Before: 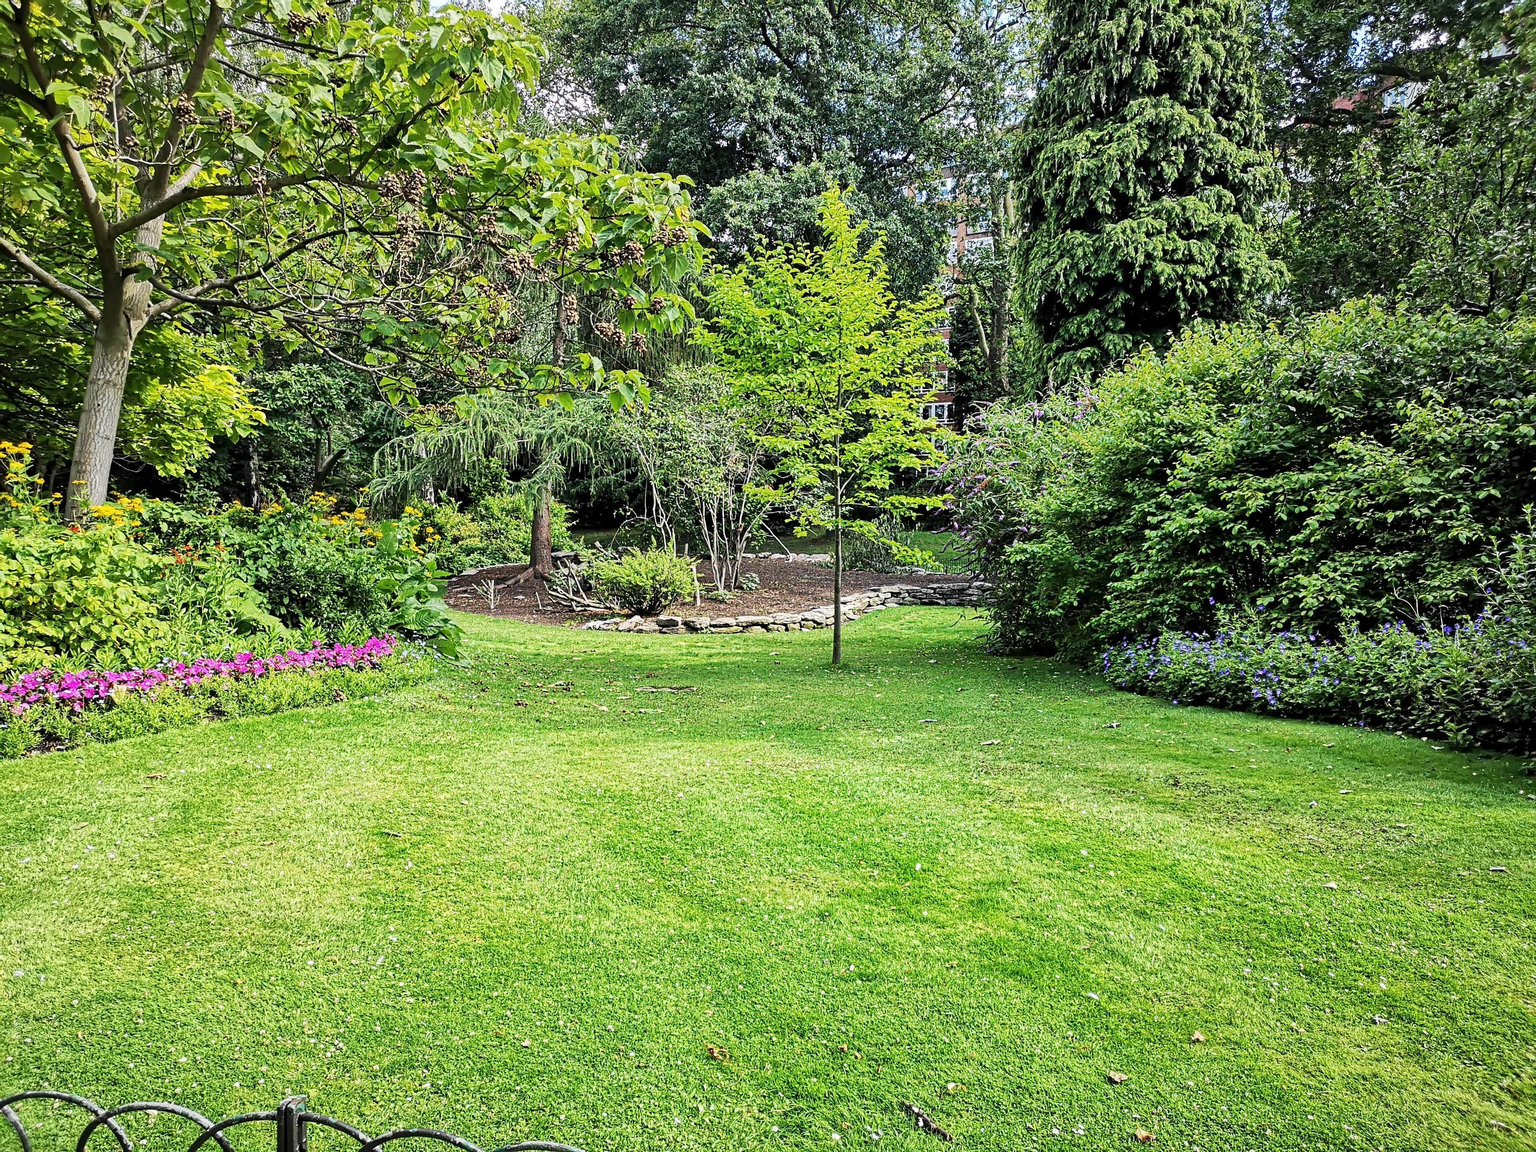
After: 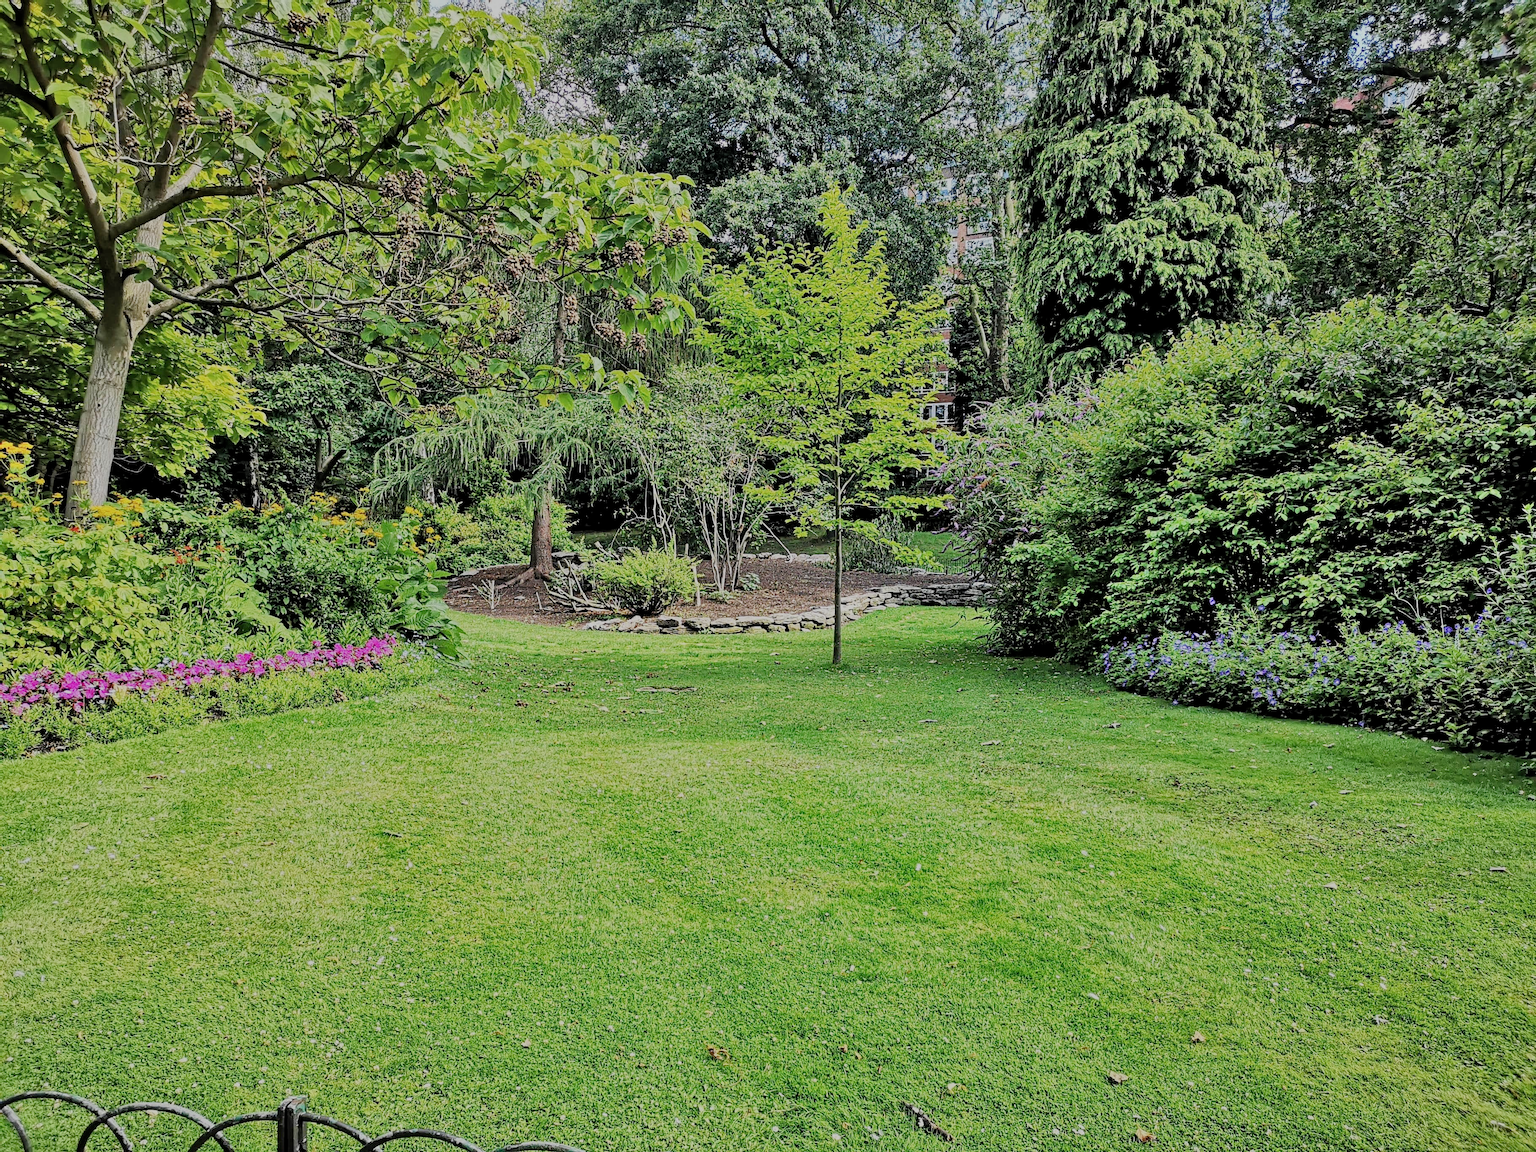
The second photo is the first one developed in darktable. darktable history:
filmic rgb: black relative exposure -8.83 EV, white relative exposure 4.98 EV, threshold 3.04 EV, target black luminance 0%, hardness 3.78, latitude 66.63%, contrast 0.817, highlights saturation mix 10.96%, shadows ↔ highlights balance 20.1%, iterations of high-quality reconstruction 0, enable highlight reconstruction true
shadows and highlights: shadows 59.49, soften with gaussian
